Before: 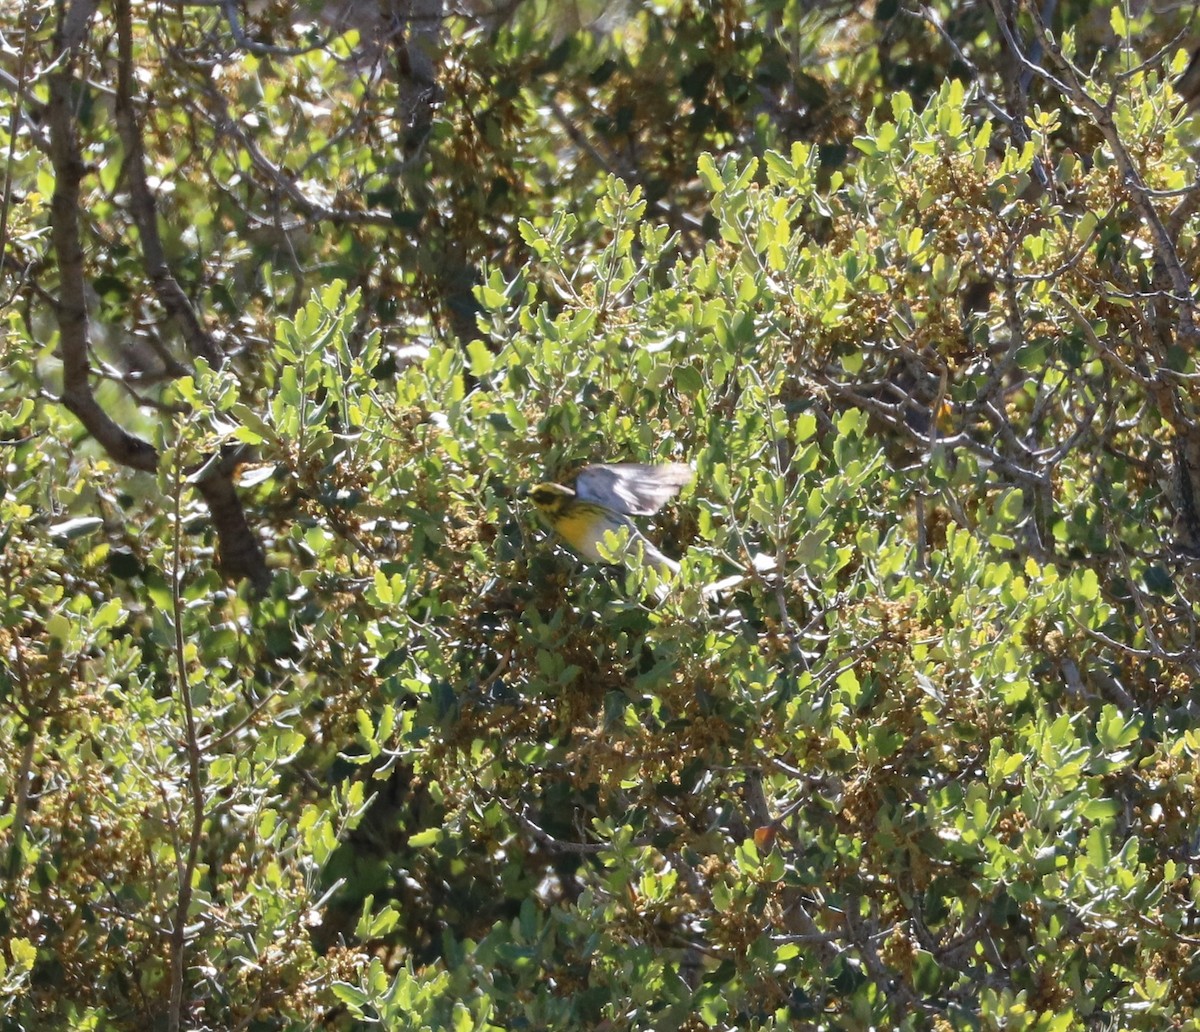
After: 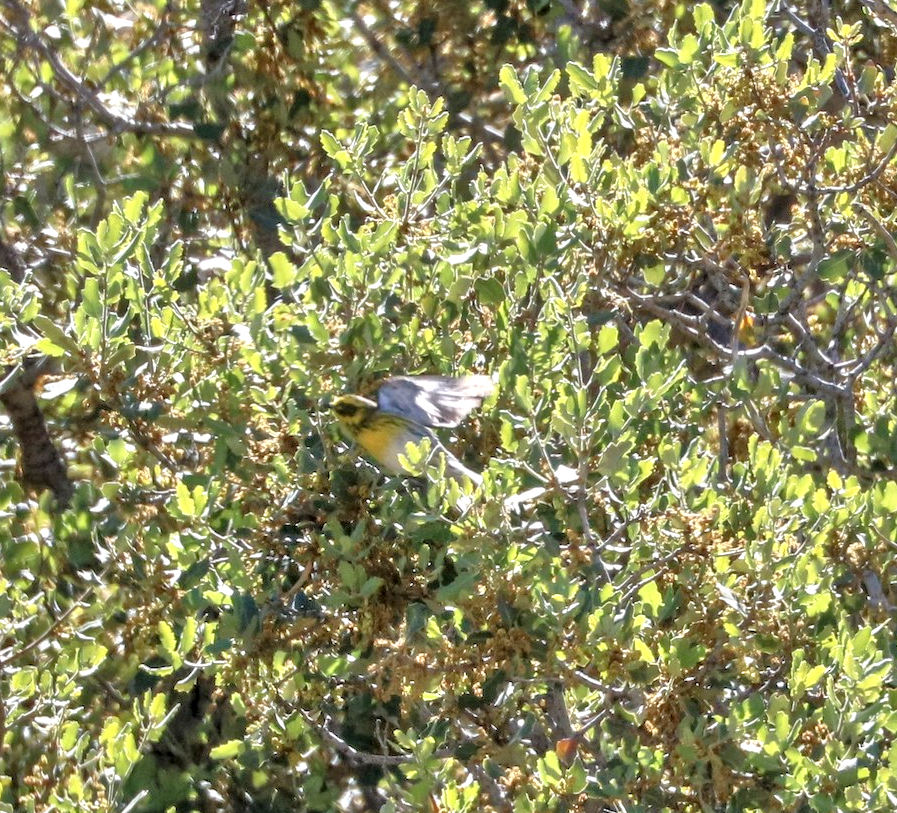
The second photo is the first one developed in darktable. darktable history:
tone equalizer: -7 EV 0.15 EV, -6 EV 0.562 EV, -5 EV 1.16 EV, -4 EV 1.33 EV, -3 EV 1.17 EV, -2 EV 0.6 EV, -1 EV 0.163 EV
crop: left 16.576%, top 8.552%, right 8.644%, bottom 12.659%
local contrast: detail 160%
